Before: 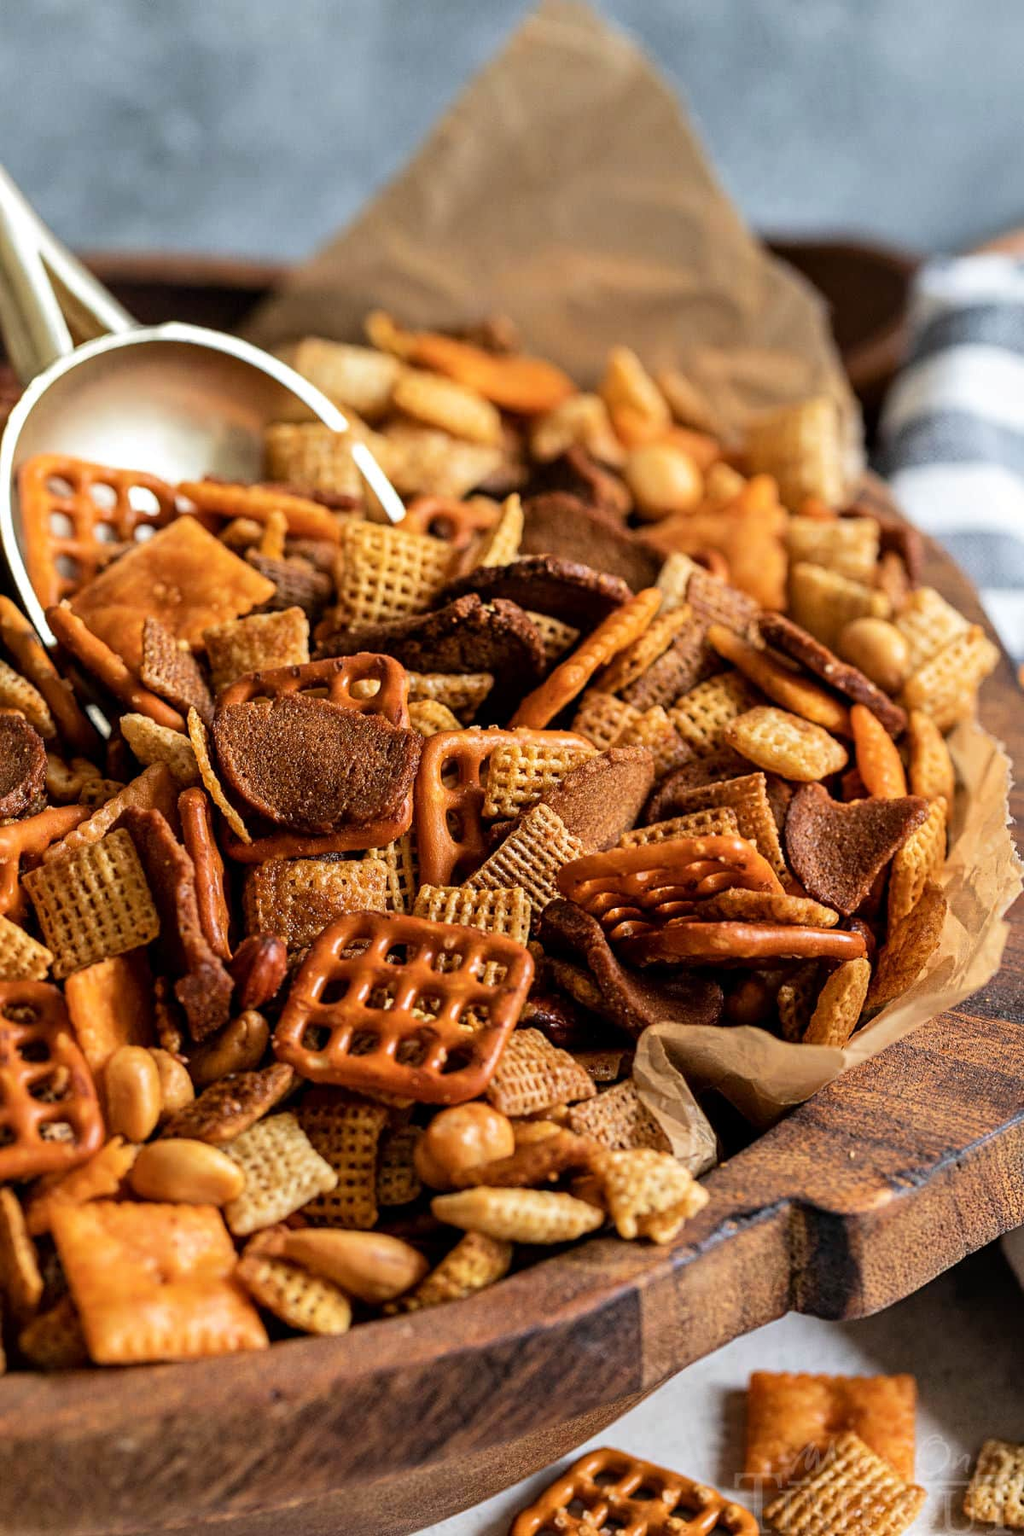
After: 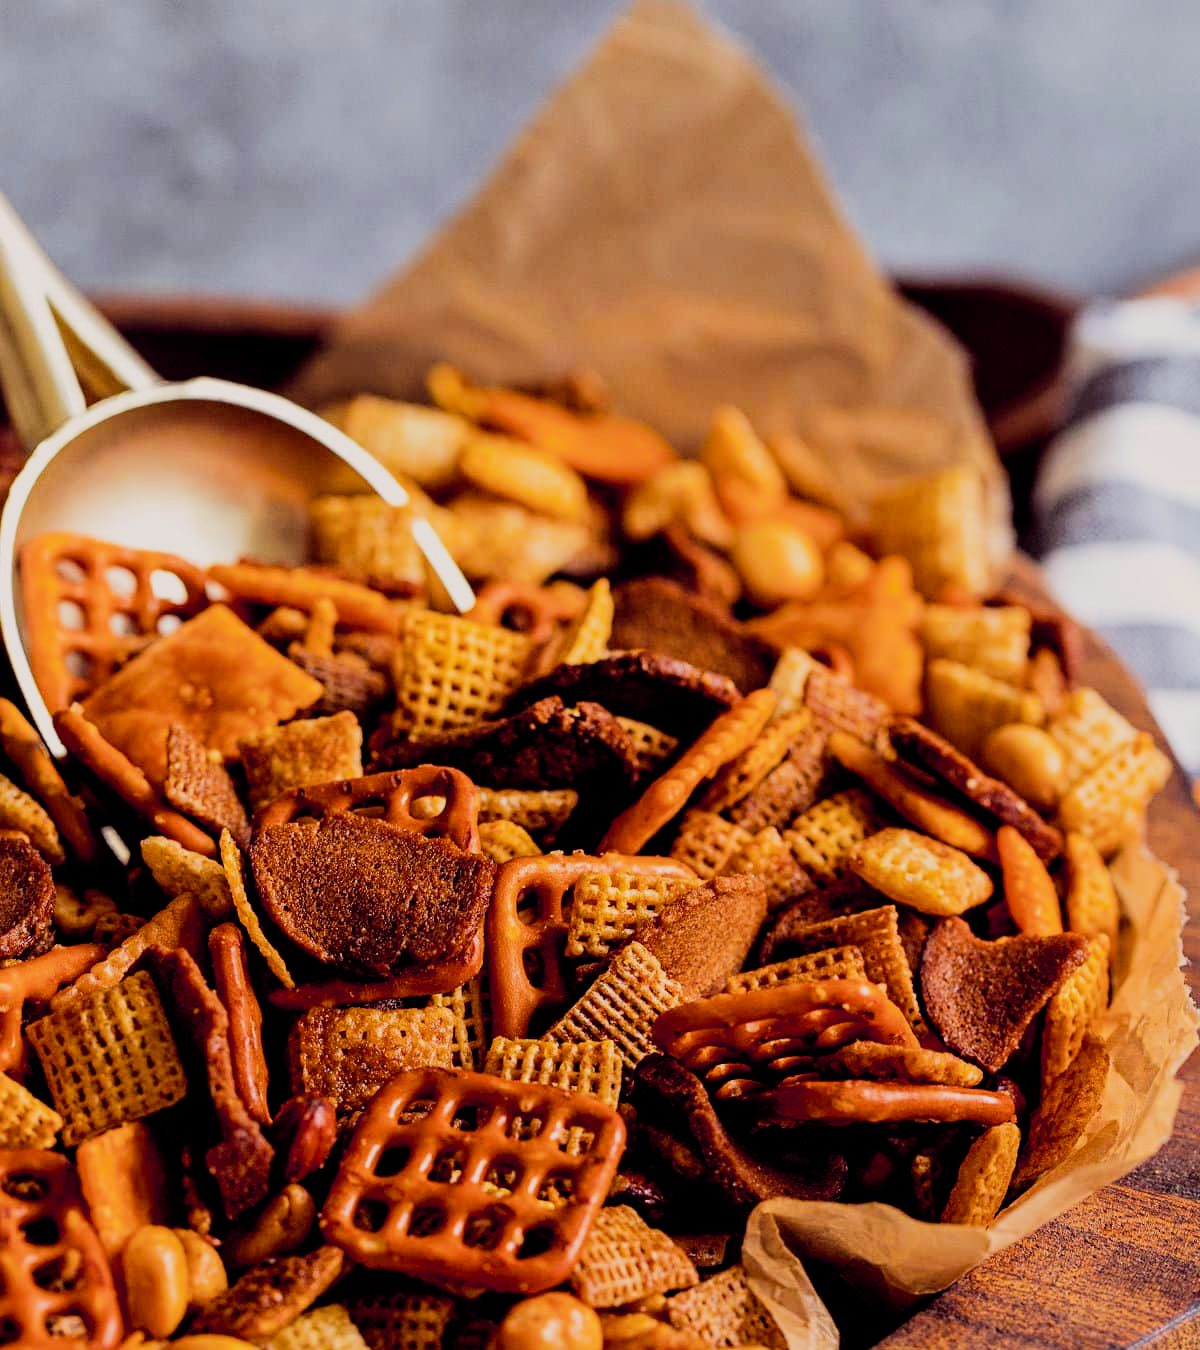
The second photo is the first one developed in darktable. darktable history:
filmic rgb: black relative exposure -9.27 EV, white relative exposure 6.83 EV, hardness 3.1, contrast 1.057, iterations of high-quality reconstruction 0
crop: bottom 24.978%
color balance rgb: power › chroma 1.032%, power › hue 27.84°, highlights gain › chroma 1.06%, highlights gain › hue 52.84°, global offset › chroma 0.277%, global offset › hue 318.19°, perceptual saturation grading › global saturation 19.968%, global vibrance 25.126%, contrast 19.99%
